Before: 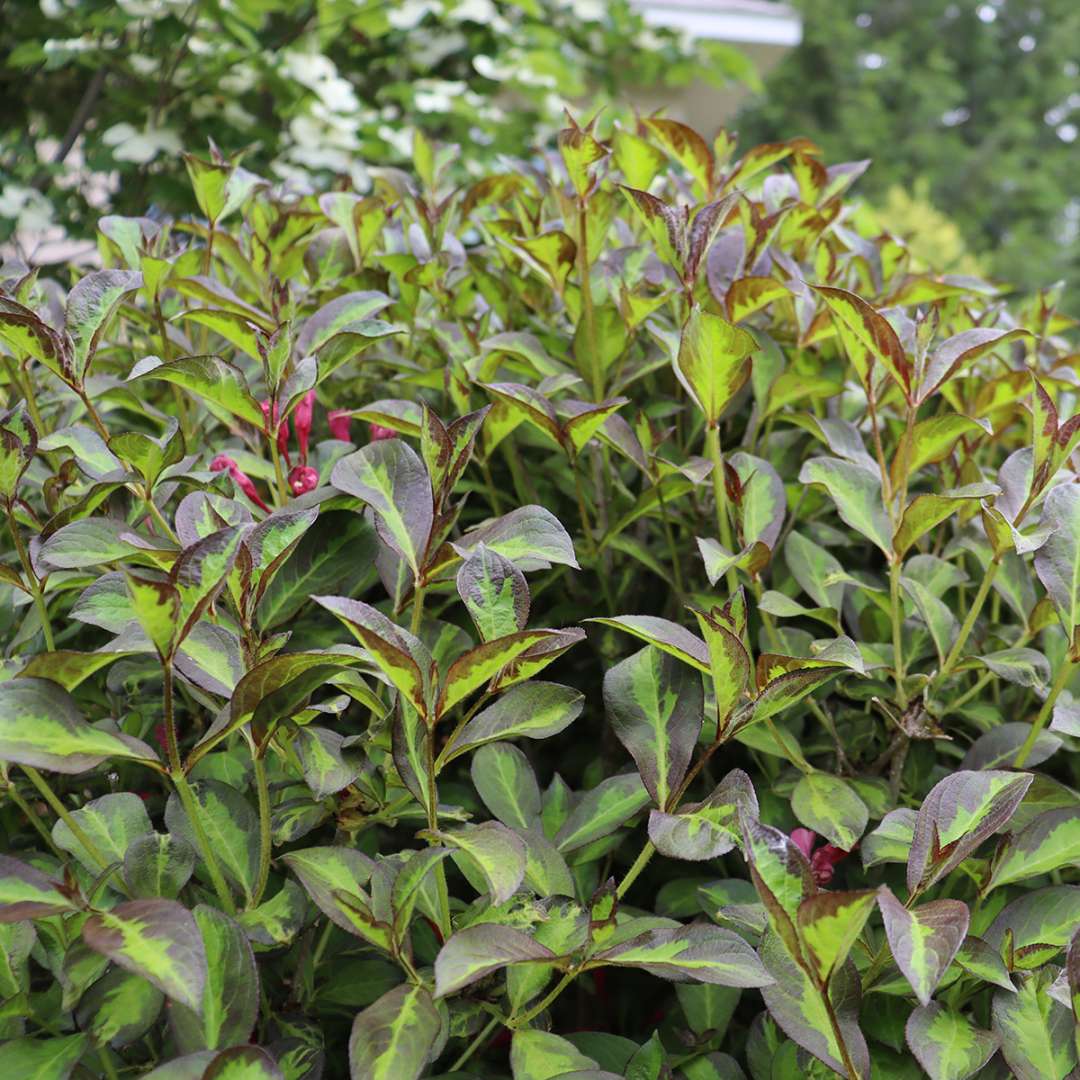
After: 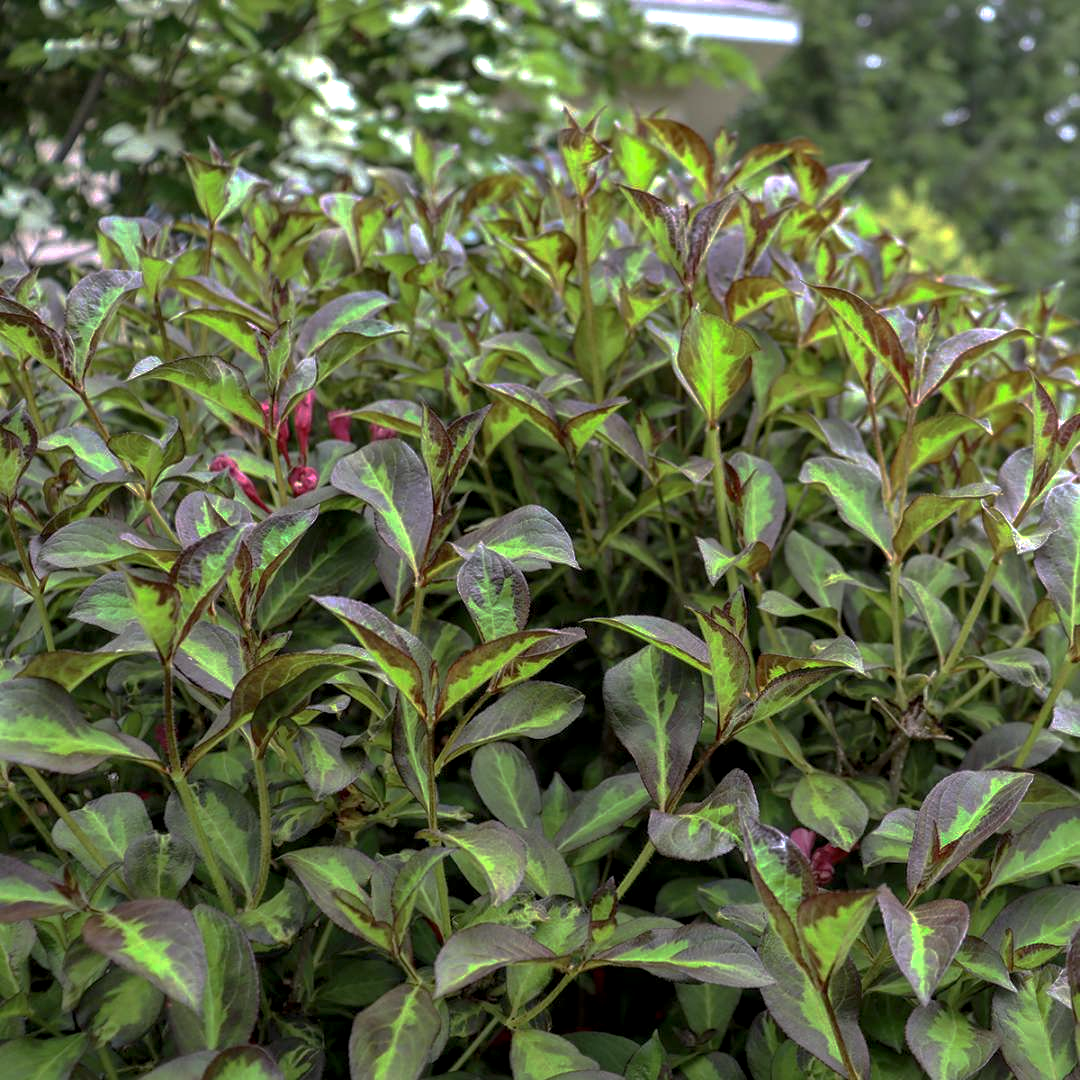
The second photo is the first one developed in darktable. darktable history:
exposure: exposure 0.401 EV, compensate exposure bias true, compensate highlight preservation false
base curve: curves: ch0 [(0, 0) (0.841, 0.609) (1, 1)], preserve colors none
local contrast: highlights 30%, detail 134%
